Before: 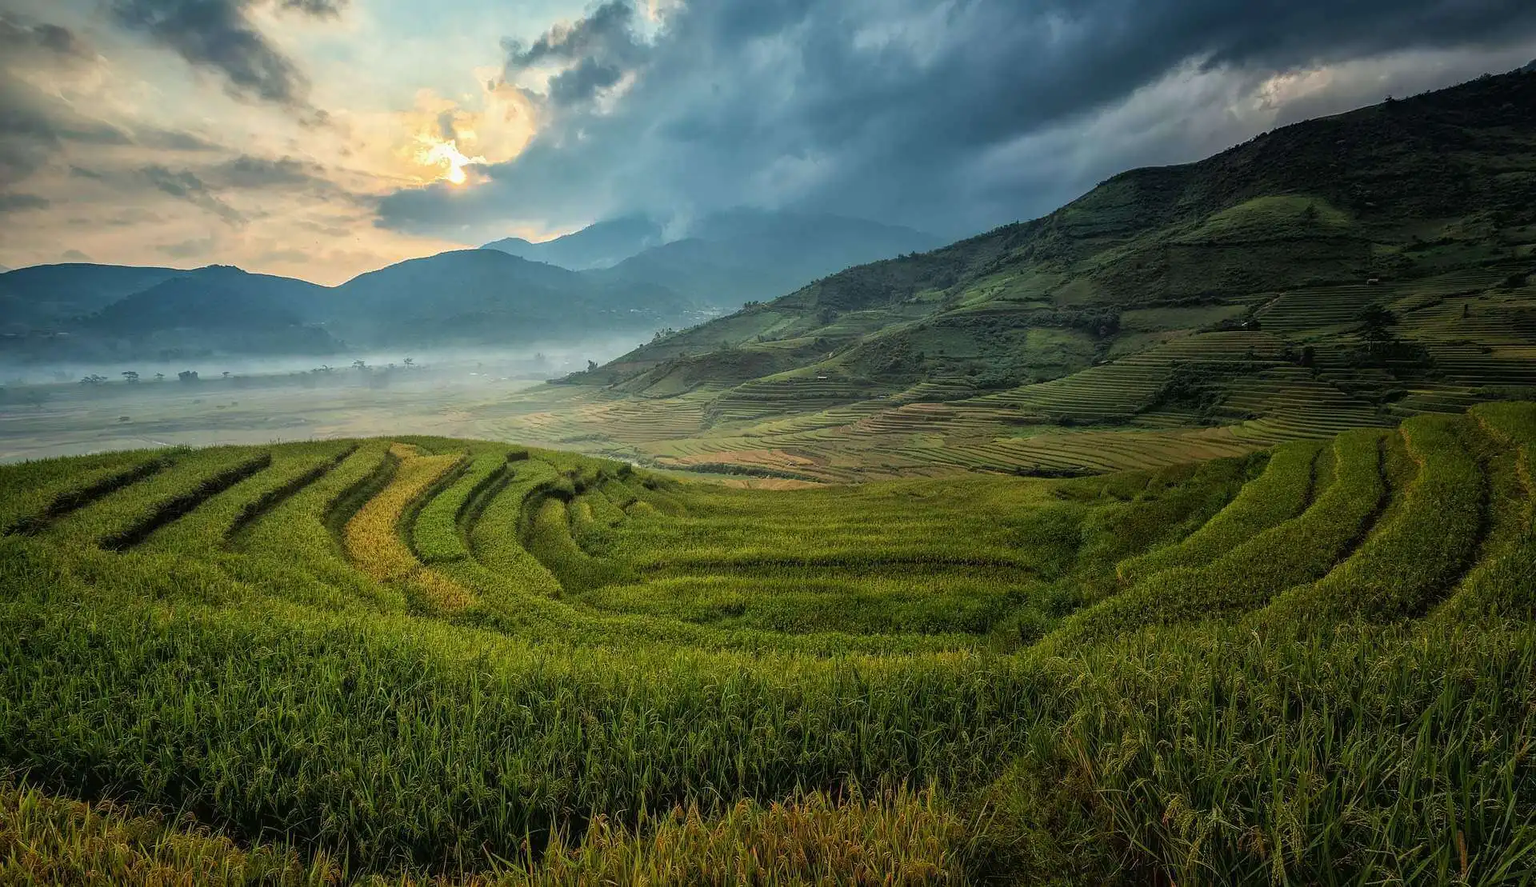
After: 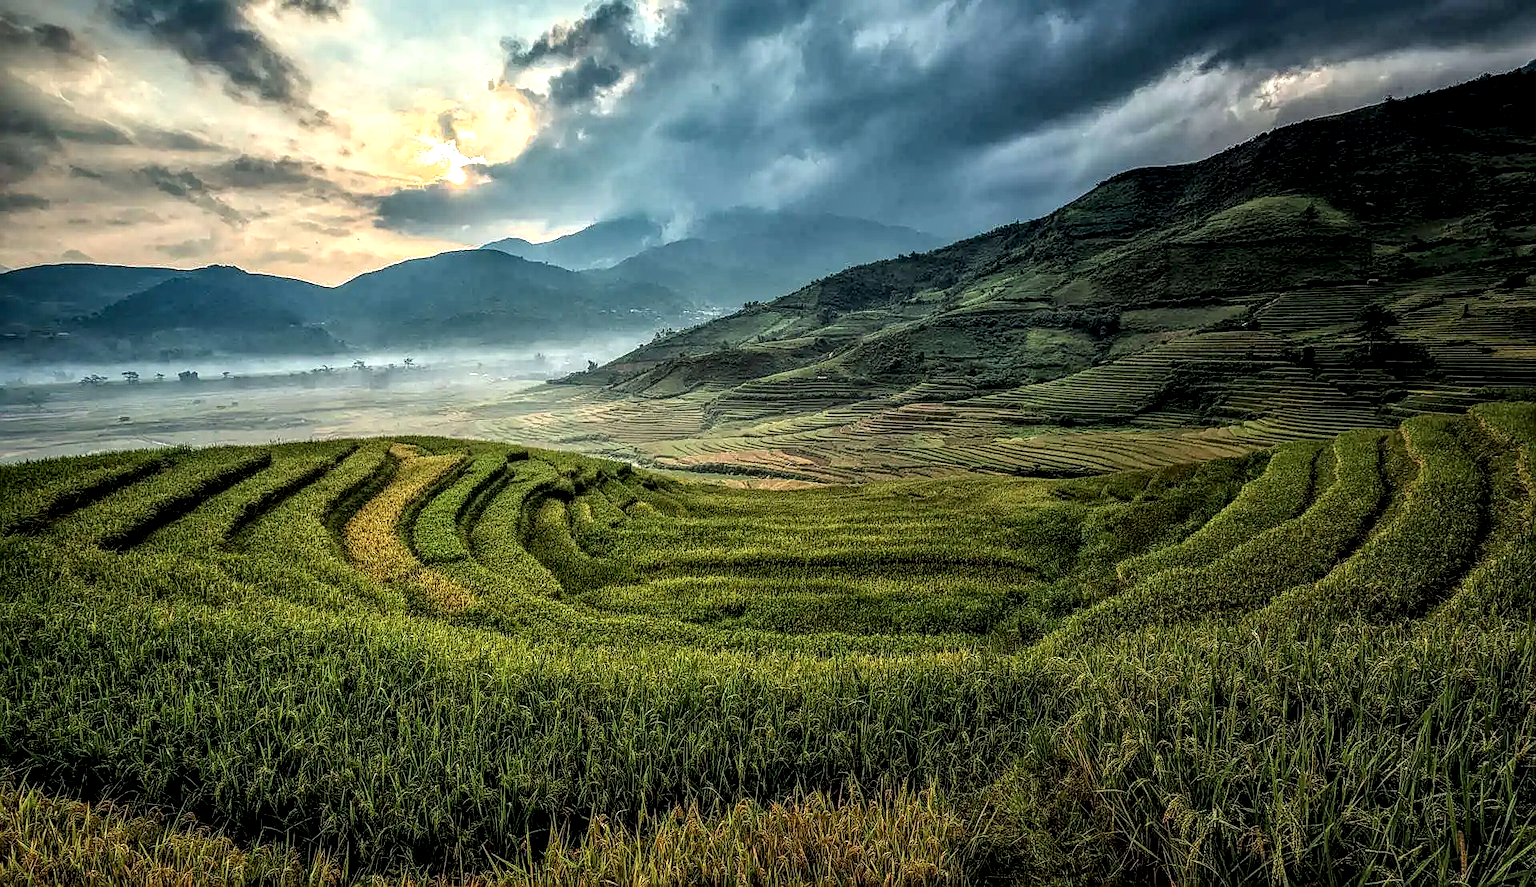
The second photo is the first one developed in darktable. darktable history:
sharpen: on, module defaults
contrast equalizer: octaves 7, y [[0.6 ×6], [0.55 ×6], [0 ×6], [0 ×6], [0 ×6]], mix 0.3
local contrast: highlights 12%, shadows 38%, detail 183%, midtone range 0.471
